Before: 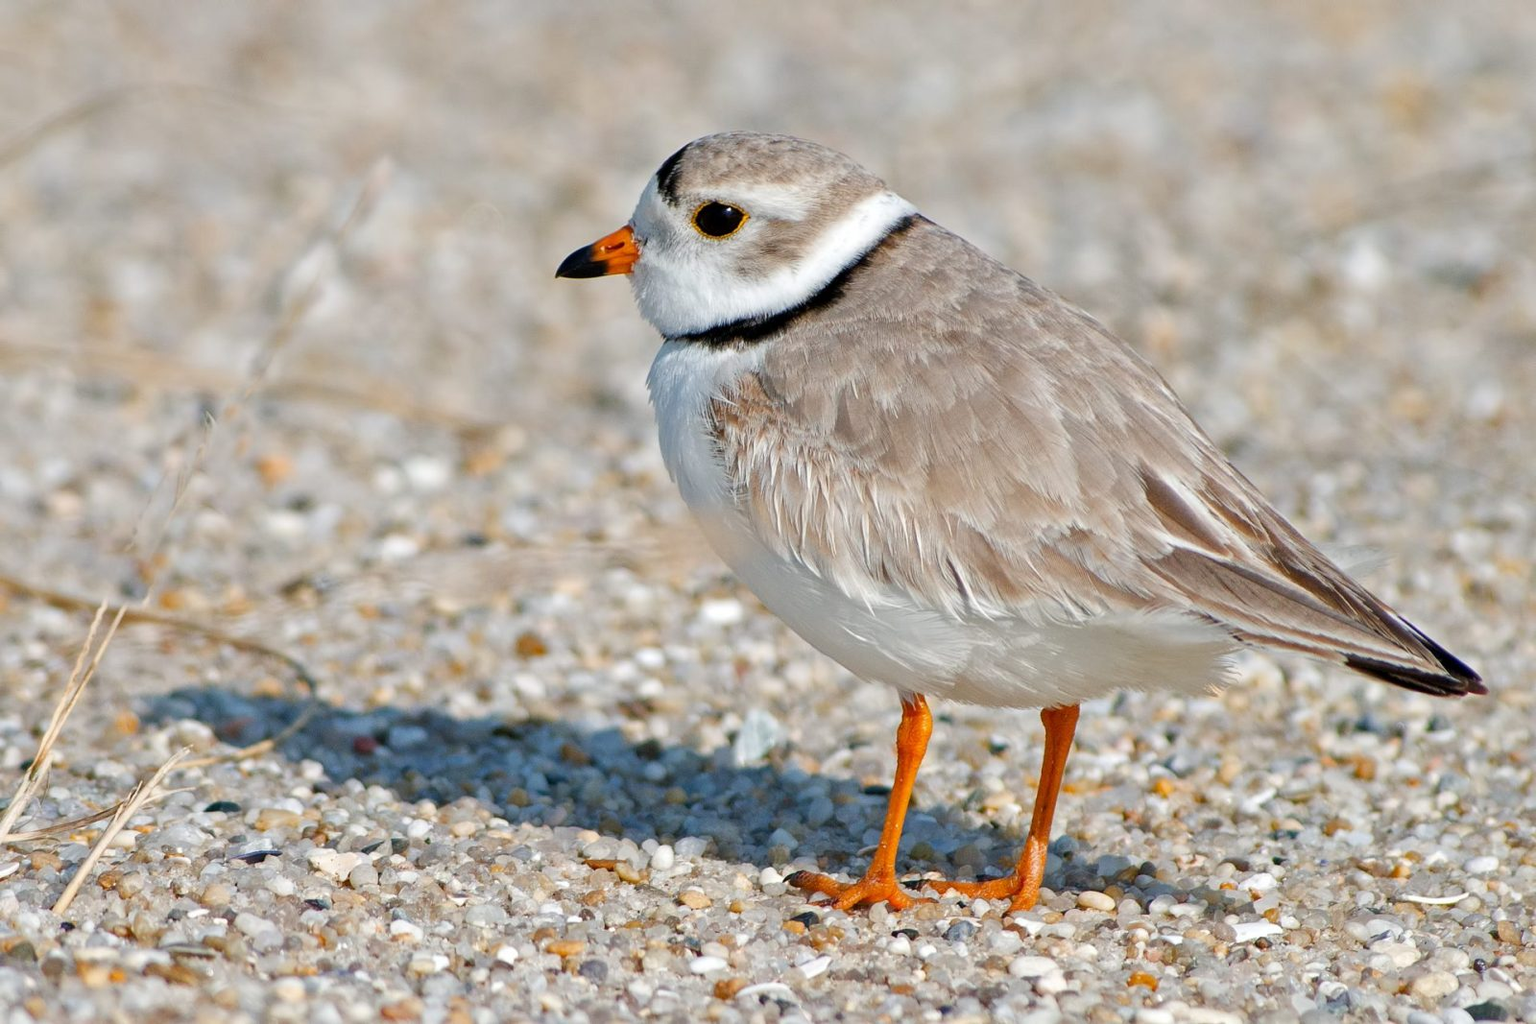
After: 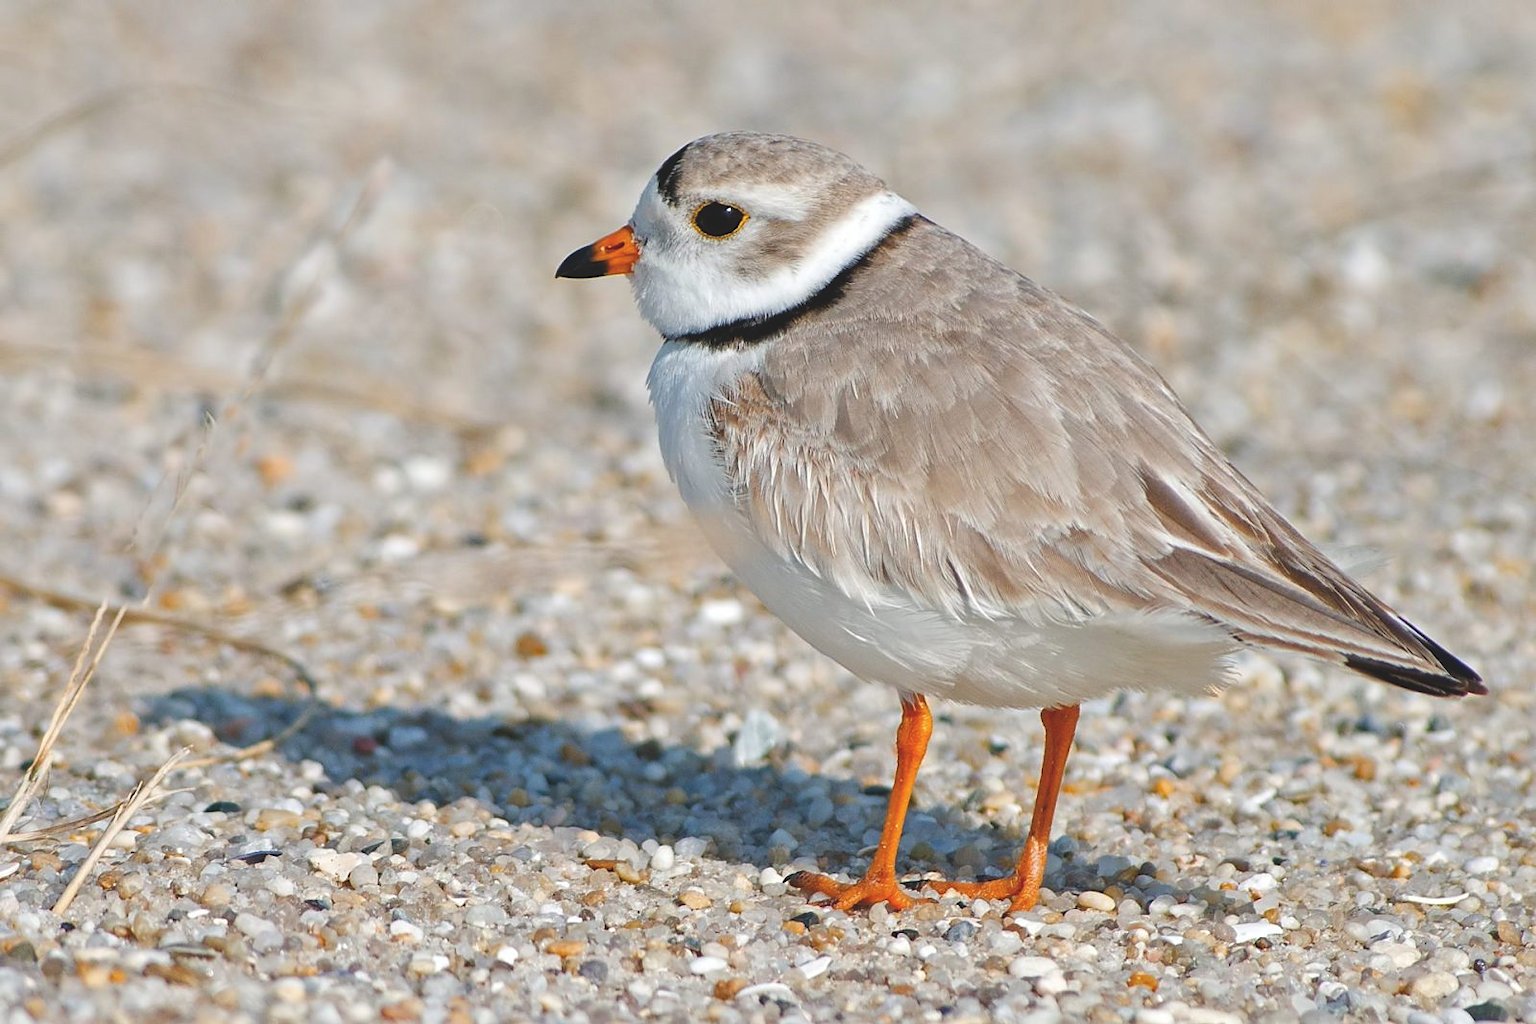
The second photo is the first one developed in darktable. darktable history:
sharpen: radius 1.559, amount 0.373, threshold 1.271
exposure: black level correction -0.015, compensate highlight preservation false
